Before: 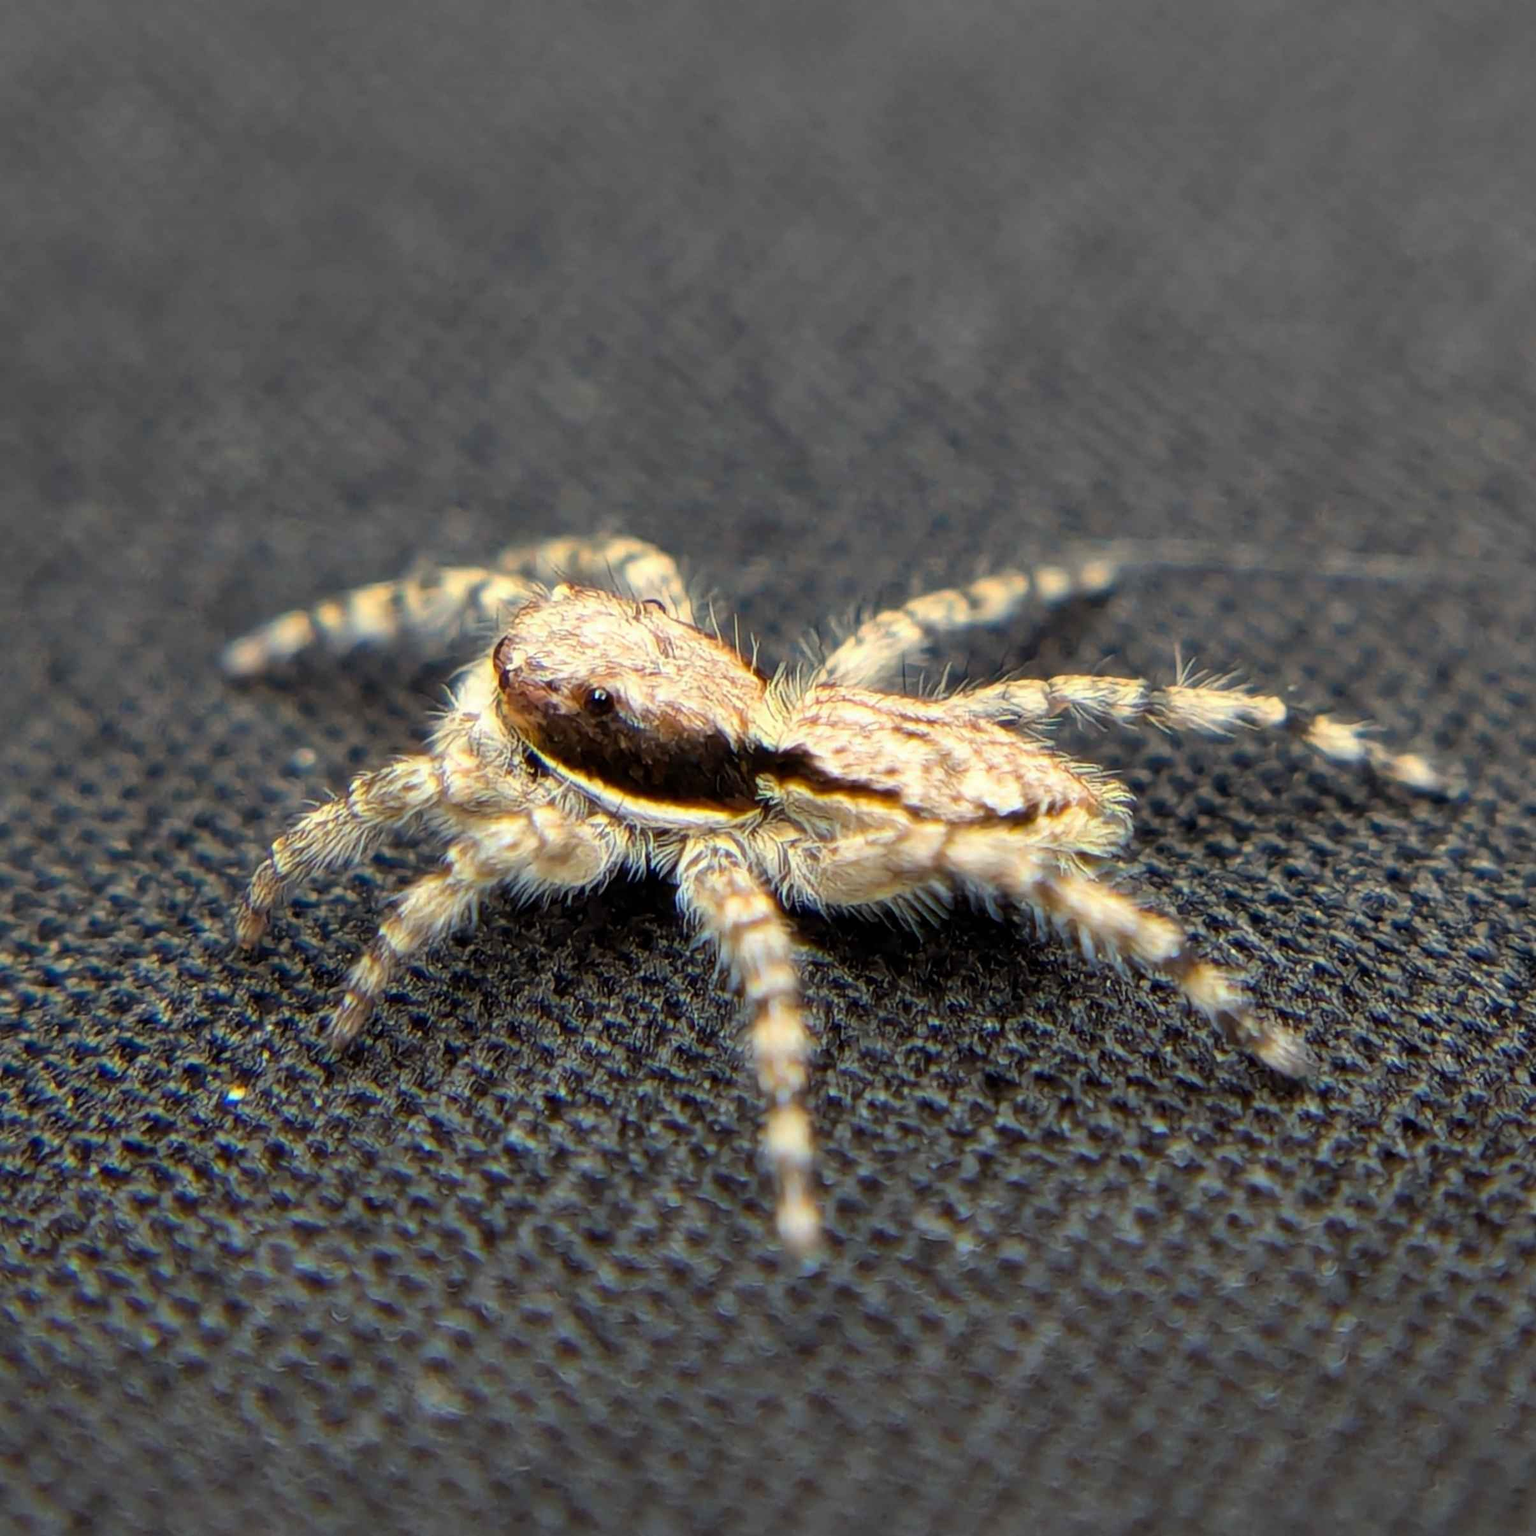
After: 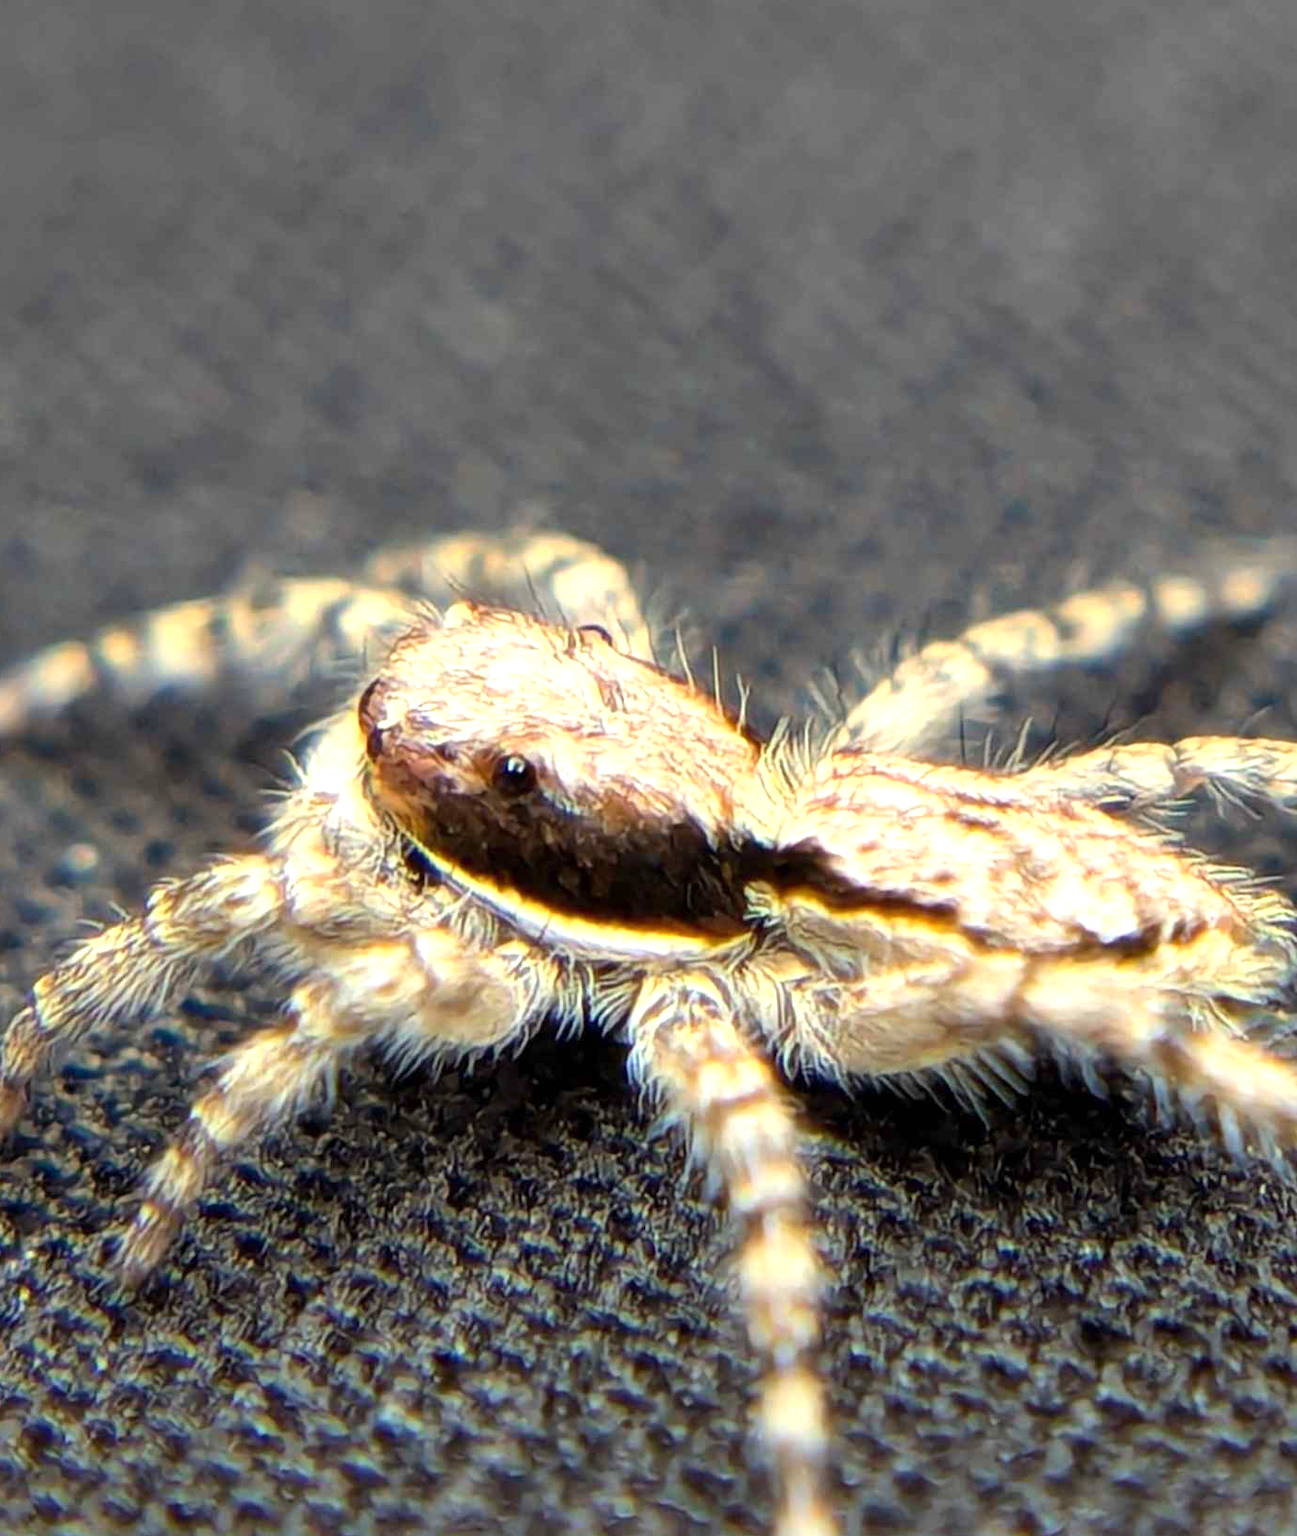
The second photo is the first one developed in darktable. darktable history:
exposure: exposure 0.496 EV, compensate exposure bias true, compensate highlight preservation false
crop: left 16.229%, top 11.339%, right 26.269%, bottom 20.597%
